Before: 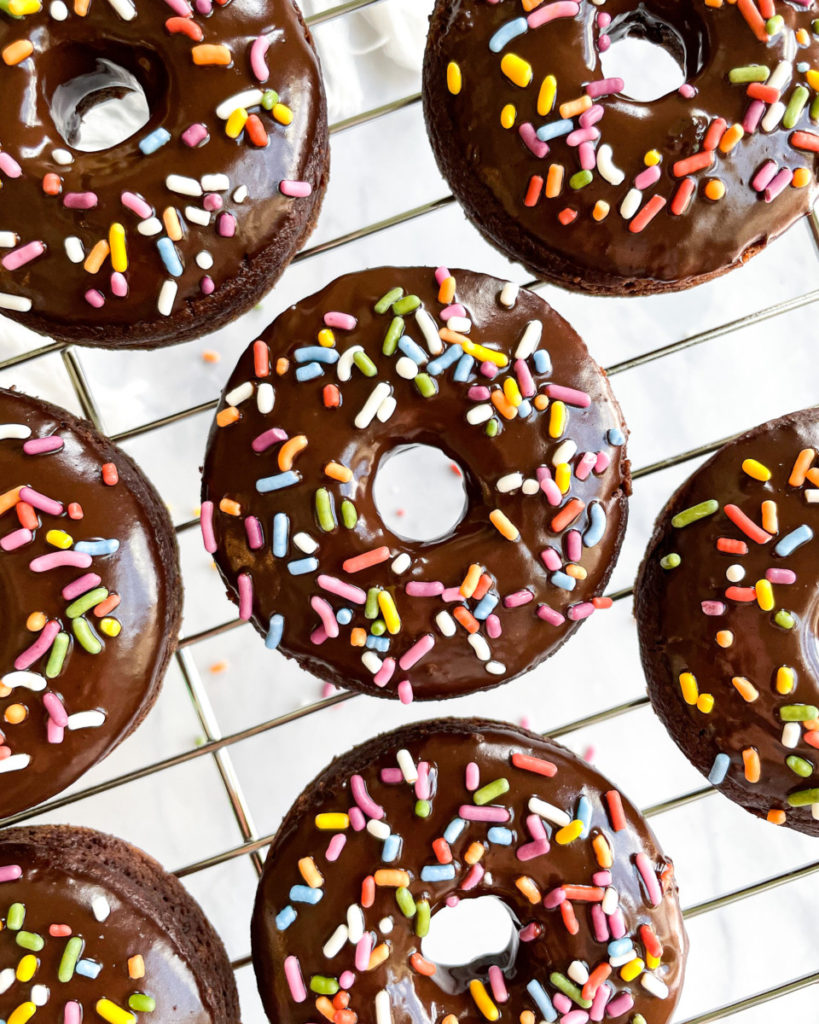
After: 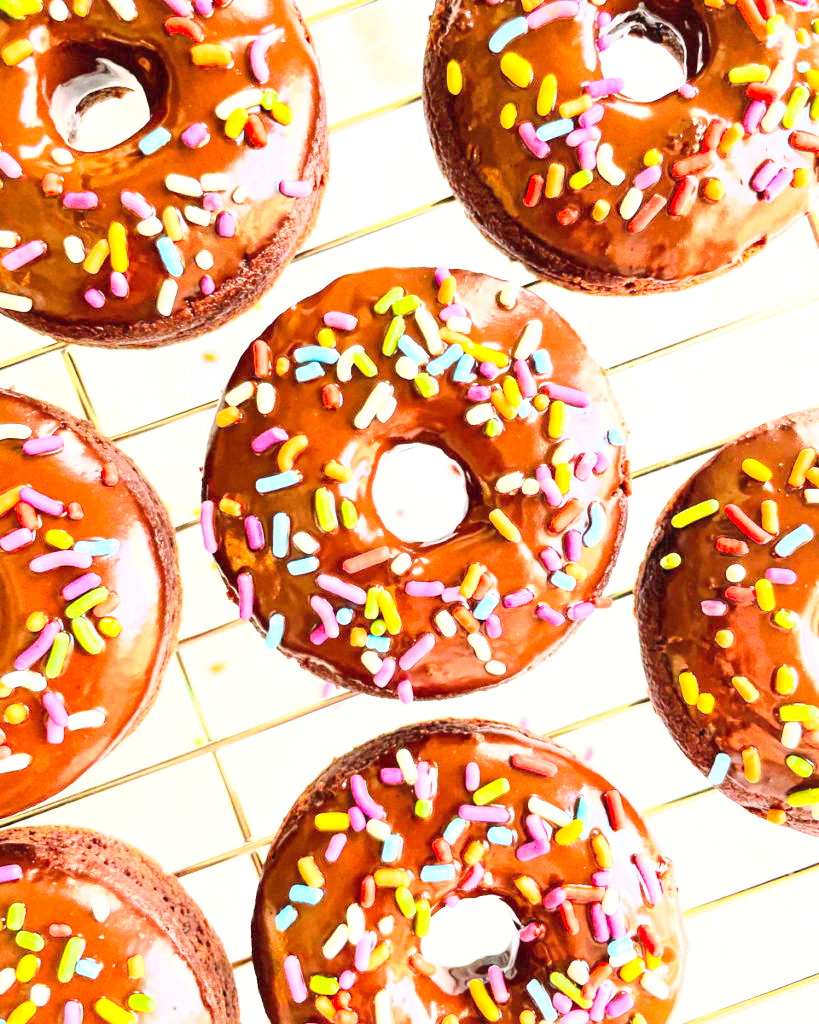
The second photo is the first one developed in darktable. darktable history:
tone equalizer: on, module defaults
contrast brightness saturation: contrast 0.07, brightness 0.08, saturation 0.18
exposure: black level correction 0, exposure 1.5 EV, compensate highlight preservation false
color correction: highlights a* 0.816, highlights b* 2.78, saturation 1.1
base curve: curves: ch0 [(0, 0) (0.025, 0.046) (0.112, 0.277) (0.467, 0.74) (0.814, 0.929) (1, 0.942)]
